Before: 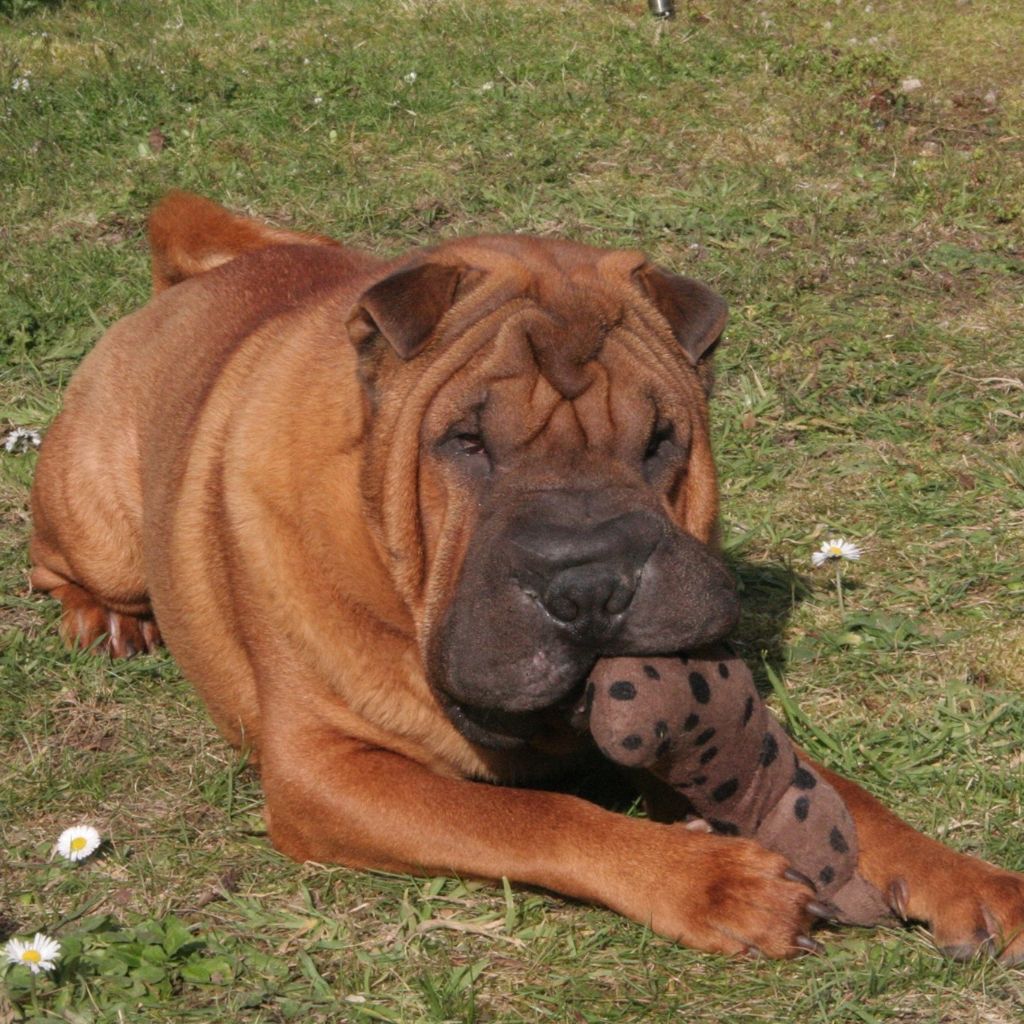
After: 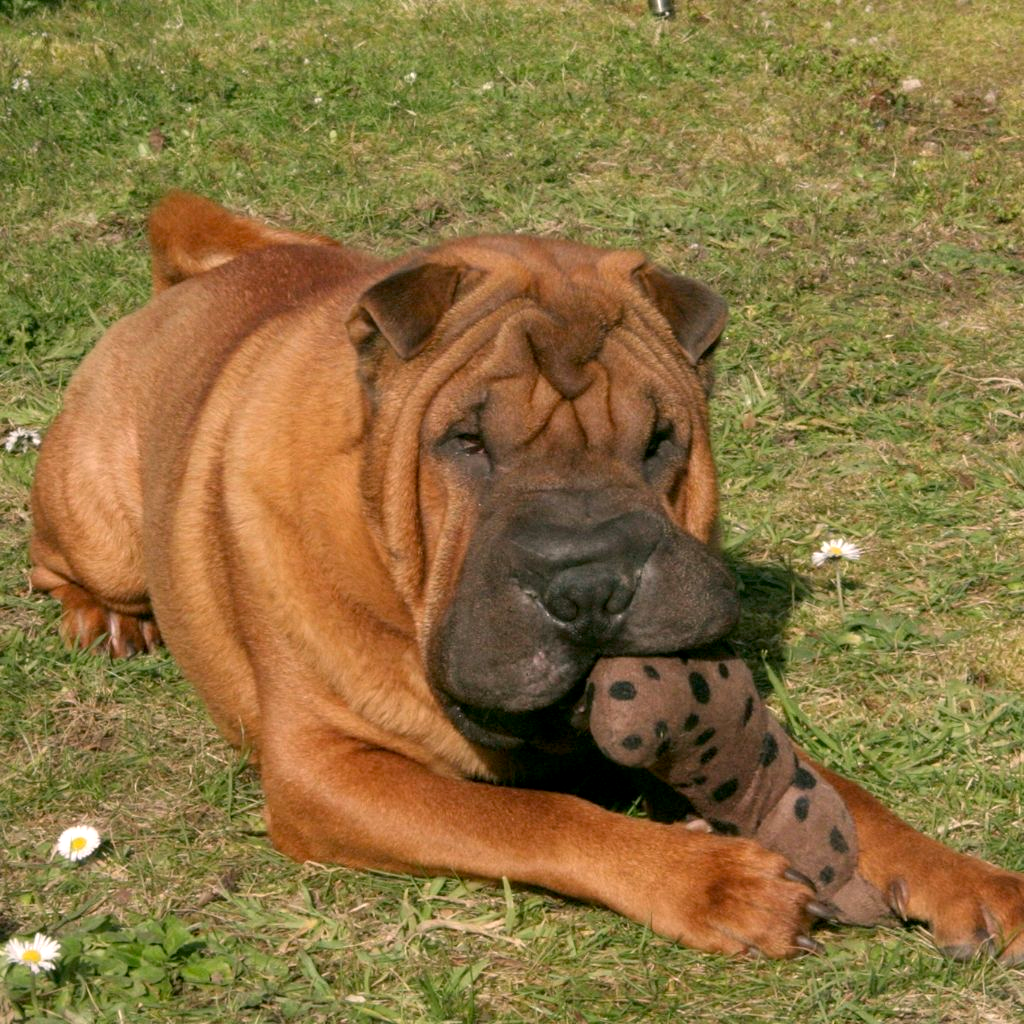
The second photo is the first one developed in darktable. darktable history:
exposure: black level correction 0.005, exposure 0.286 EV, compensate highlight preservation false
color correction: highlights a* 4.02, highlights b* 4.98, shadows a* -7.55, shadows b* 4.98
